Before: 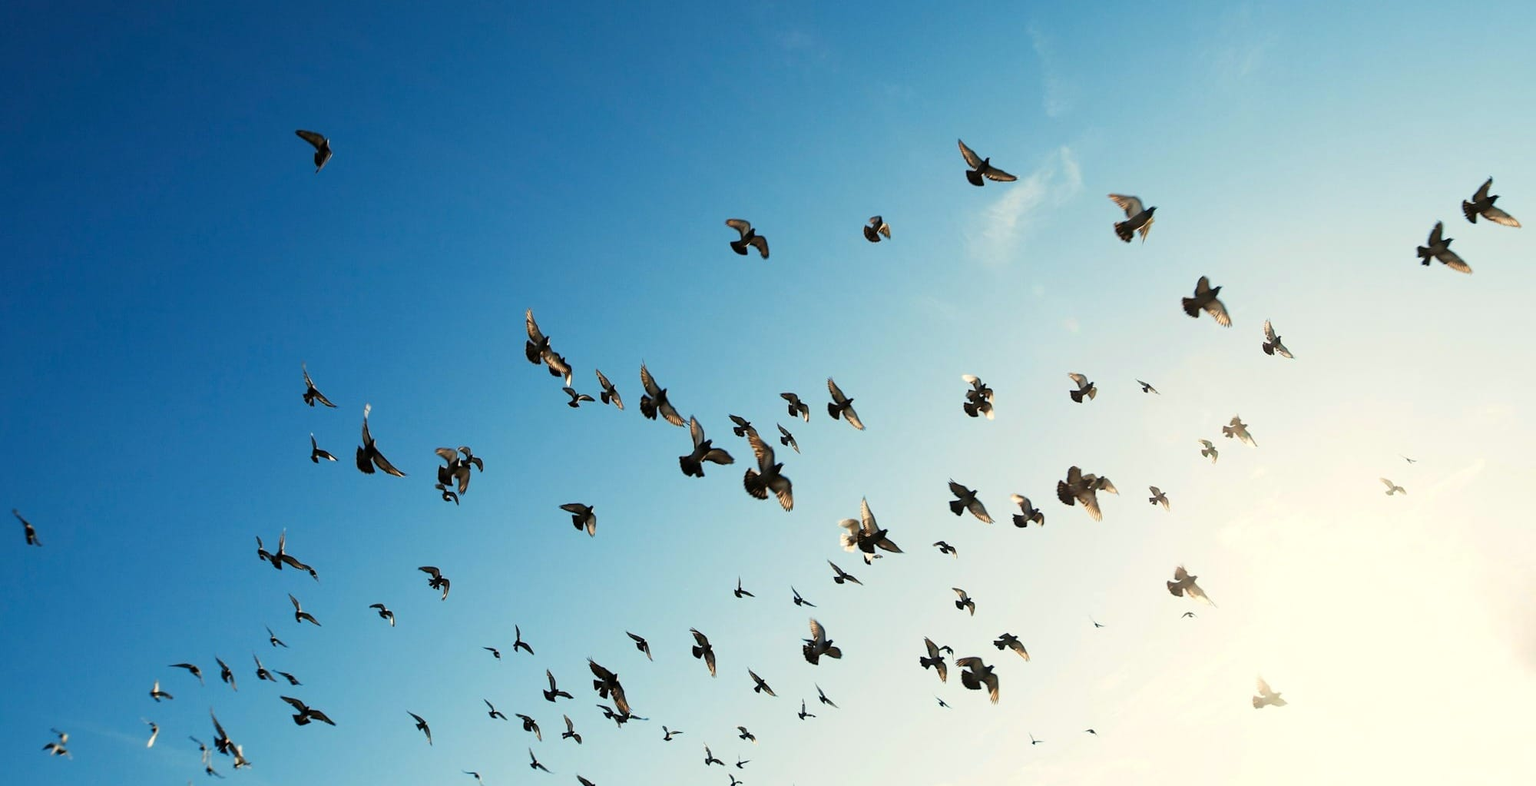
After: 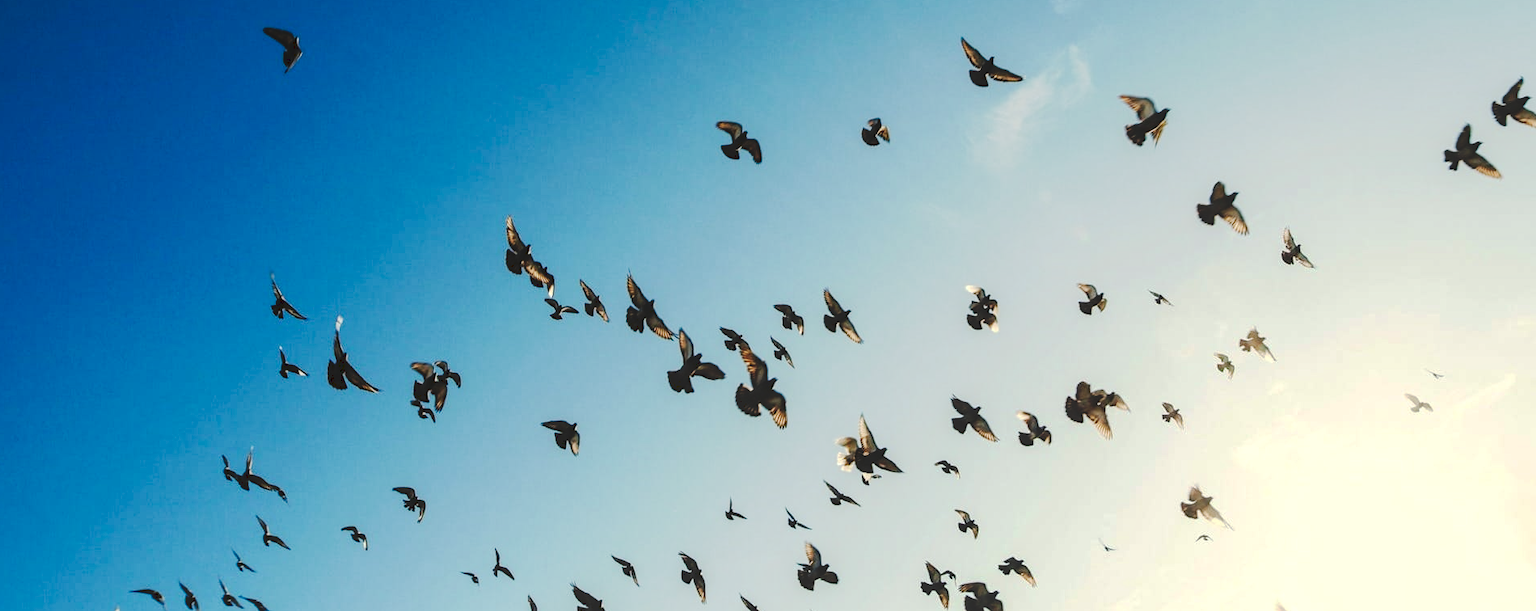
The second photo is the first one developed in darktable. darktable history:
local contrast: detail 130%
crop and rotate: left 2.991%, top 13.302%, right 1.981%, bottom 12.636%
tone curve: curves: ch0 [(0, 0) (0.003, 0.132) (0.011, 0.136) (0.025, 0.14) (0.044, 0.147) (0.069, 0.149) (0.1, 0.156) (0.136, 0.163) (0.177, 0.177) (0.224, 0.2) (0.277, 0.251) (0.335, 0.311) (0.399, 0.387) (0.468, 0.487) (0.543, 0.585) (0.623, 0.675) (0.709, 0.742) (0.801, 0.81) (0.898, 0.867) (1, 1)], preserve colors none
